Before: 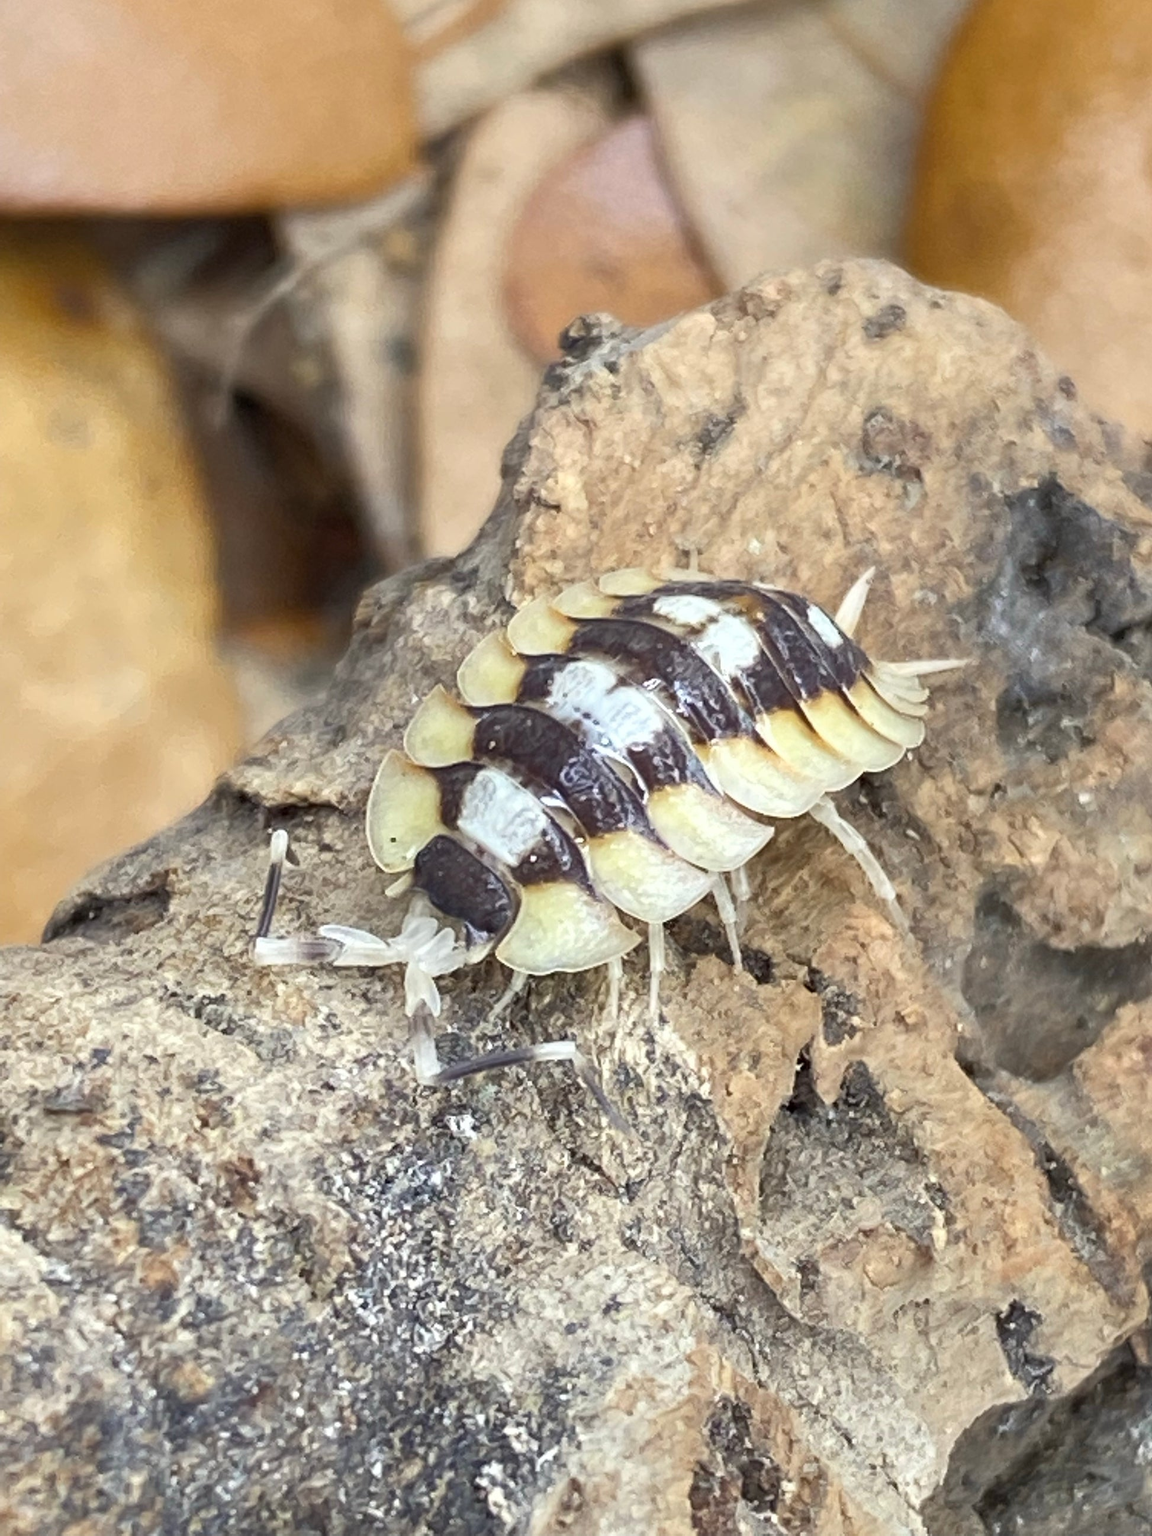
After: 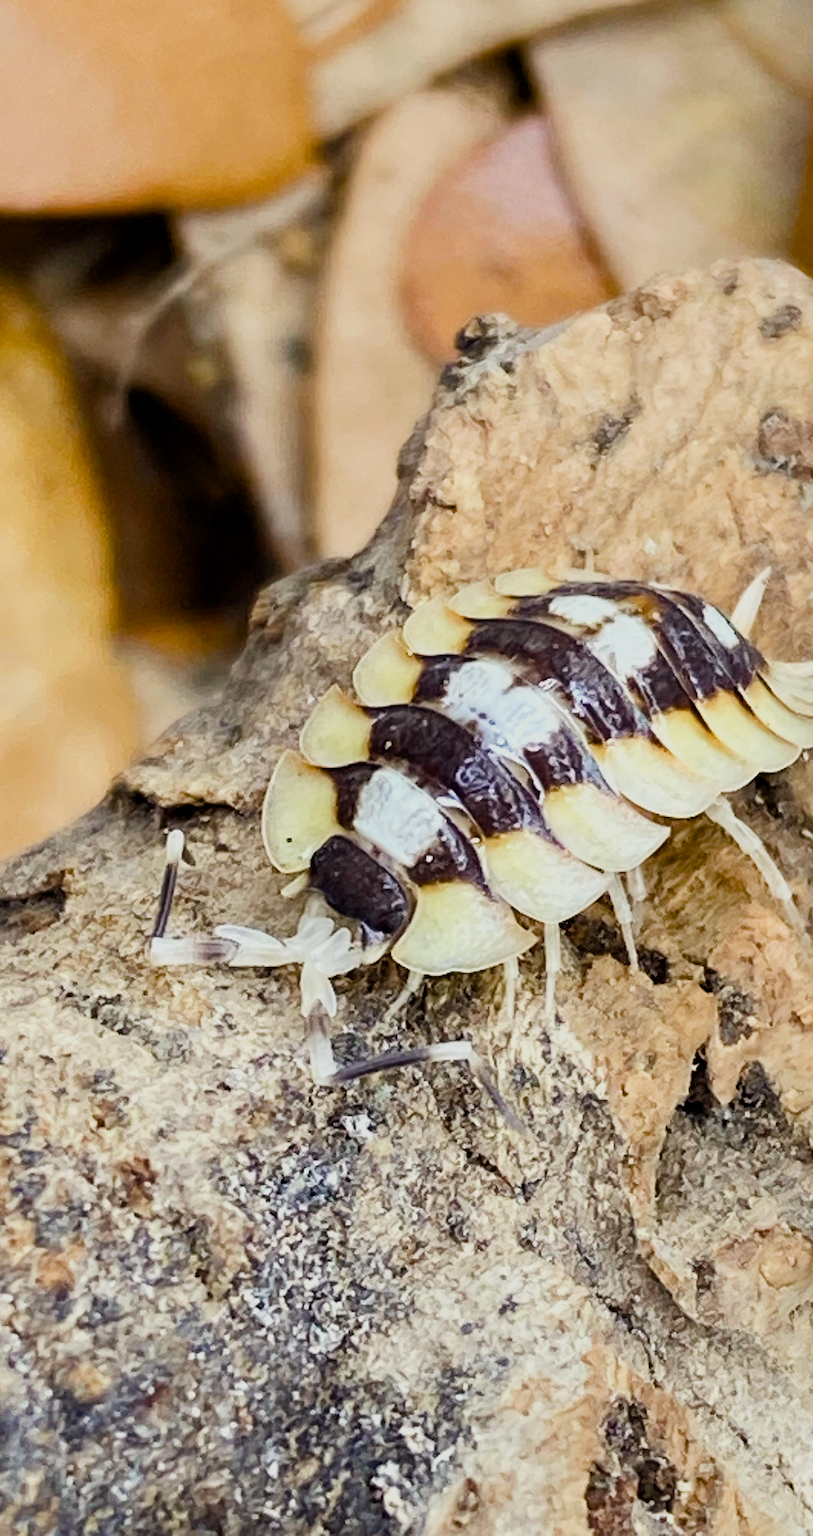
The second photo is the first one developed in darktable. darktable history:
color balance rgb: power › luminance -3.515%, power › chroma 0.541%, power › hue 38.96°, global offset › luminance -0.505%, perceptual saturation grading › global saturation 25.839%, perceptual saturation grading › highlights -50.248%, perceptual saturation grading › shadows 30.938%, global vibrance 50.17%
crop and rotate: left 9.081%, right 20.29%
filmic rgb: black relative exposure -7.5 EV, white relative exposure 5 EV, hardness 3.35, contrast 1.297
